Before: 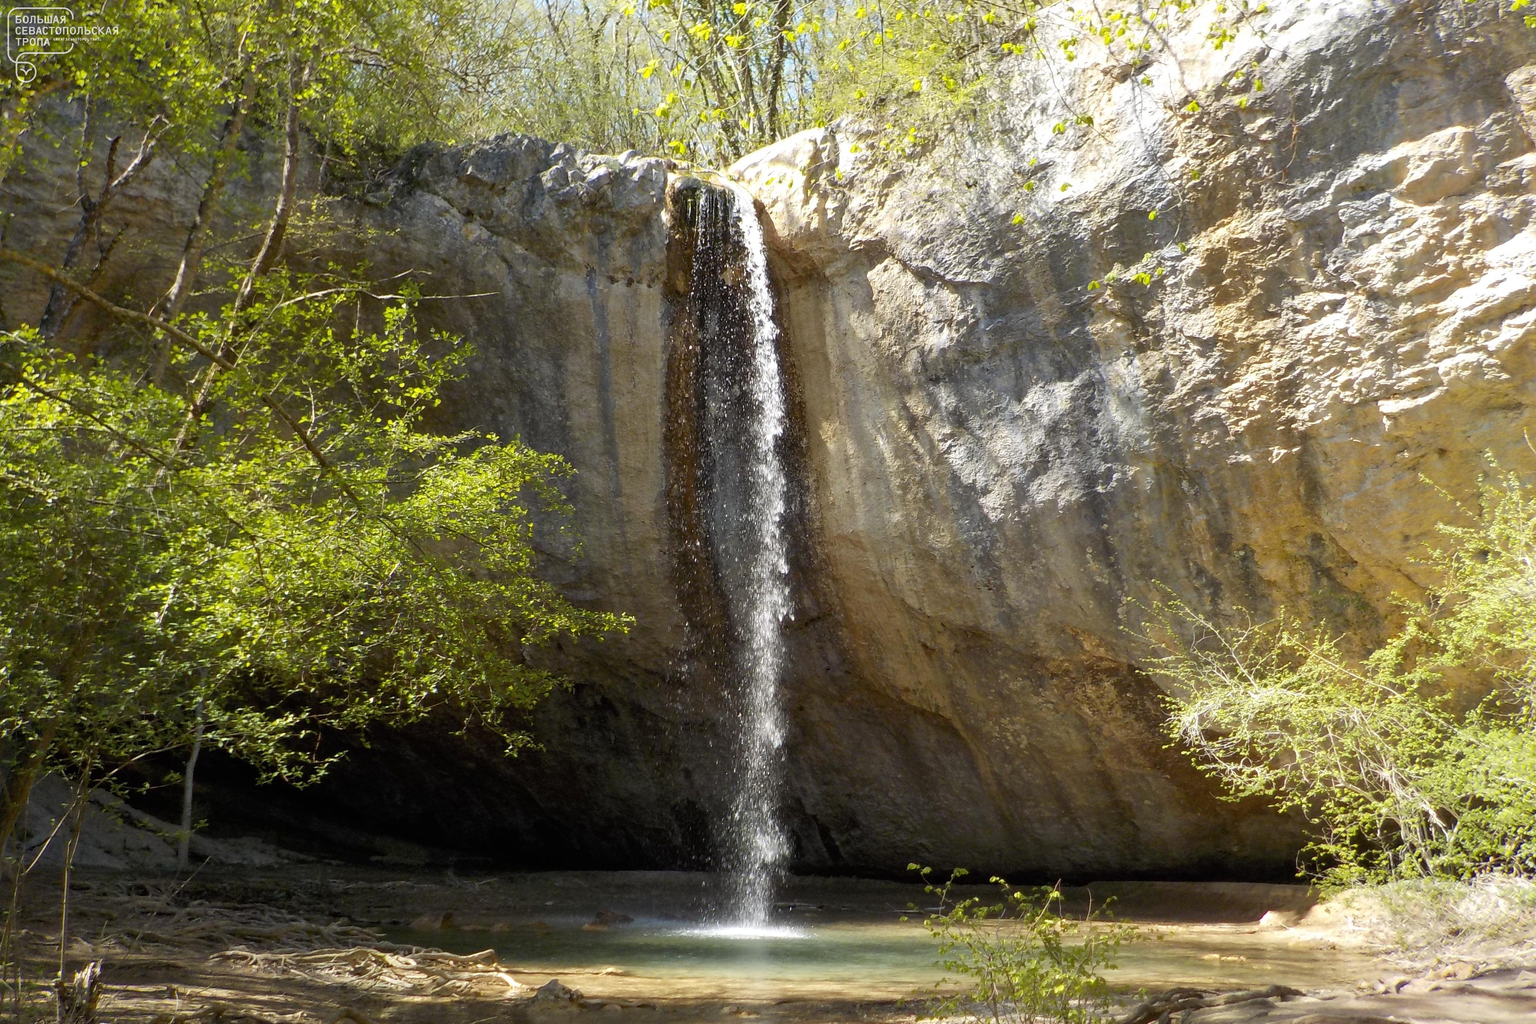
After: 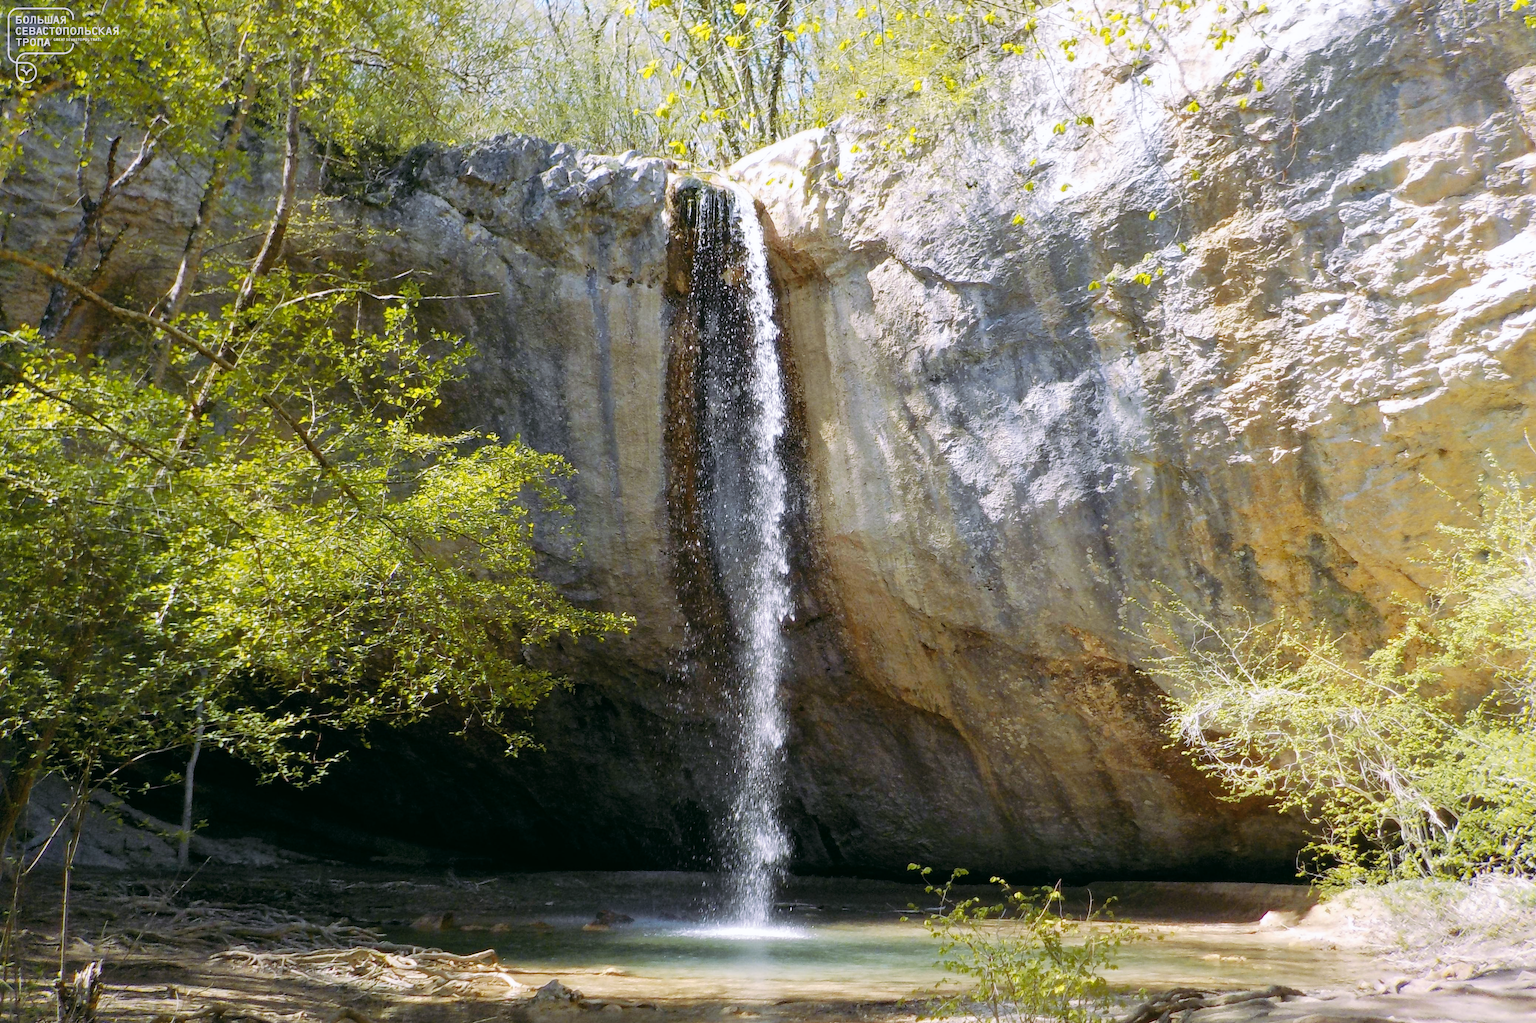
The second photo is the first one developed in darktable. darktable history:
tone curve: curves: ch0 [(0, 0) (0.003, 0.005) (0.011, 0.011) (0.025, 0.022) (0.044, 0.038) (0.069, 0.062) (0.1, 0.091) (0.136, 0.128) (0.177, 0.183) (0.224, 0.246) (0.277, 0.325) (0.335, 0.403) (0.399, 0.473) (0.468, 0.557) (0.543, 0.638) (0.623, 0.709) (0.709, 0.782) (0.801, 0.847) (0.898, 0.923) (1, 1)], preserve colors none
color look up table: target L [94.57, 89.81, 88.26, 87.89, 84.68, 69.96, 70.57, 64.02, 48.65, 44.18, 23.35, 4.529, 200.28, 79.32, 77.22, 72.05, 70.21, 63.92, 49.94, 56.68, 56.81, 47.79, 42.01, 42.74, 35.06, 31.75, 32.52, 95.83, 79.42, 60.32, 70.51, 57.3, 55.83, 53.13, 41.46, 36.95, 36, 38.31, 37.34, 32.34, 18.8, 11.84, 87.21, 65.09, 65.68, 53.45, 39.57, 36.38, 15.34], target a [-2.833, -26.57, -18.29, -39.23, -55.39, -40.8, -16.51, -64.61, -45.82, -31.99, -23.17, -7.634, 0, 24.33, 12.35, 29.98, 6.681, 36.73, 74.26, 0.153, 26.5, 77.07, 45.9, 64.37, 36.58, 49.56, 49.88, 3.245, 25.48, 65.88, 54.98, 79.28, -0.384, 7.795, 11.7, 57.98, 39.26, 27.87, 57.18, -0.031, 21.46, 25.72, -17.65, -33.46, -2.187, -16.42, -3.081, -18.51, 2.251], target b [2.928, 51.09, 89.8, -10.19, 8.016, 19.22, -10.25, 59.87, 31.83, 41.82, 25.68, 5.3, 0, 14.77, -11.82, 59.87, 46.43, -7.315, 33.38, 16.5, 34.9, 55.58, 13.78, 51, 40.25, 12.36, 38.67, -4.727, -27.56, -25.07, -43.34, -47.2, -67.74, -16.42, -60.65, -13.77, -27.07, -84.78, -66.95, -6.071, -50.73, -0.661, -15.53, -33.09, -33.9, -50, -29.45, -16.12, -22.82], num patches 49
